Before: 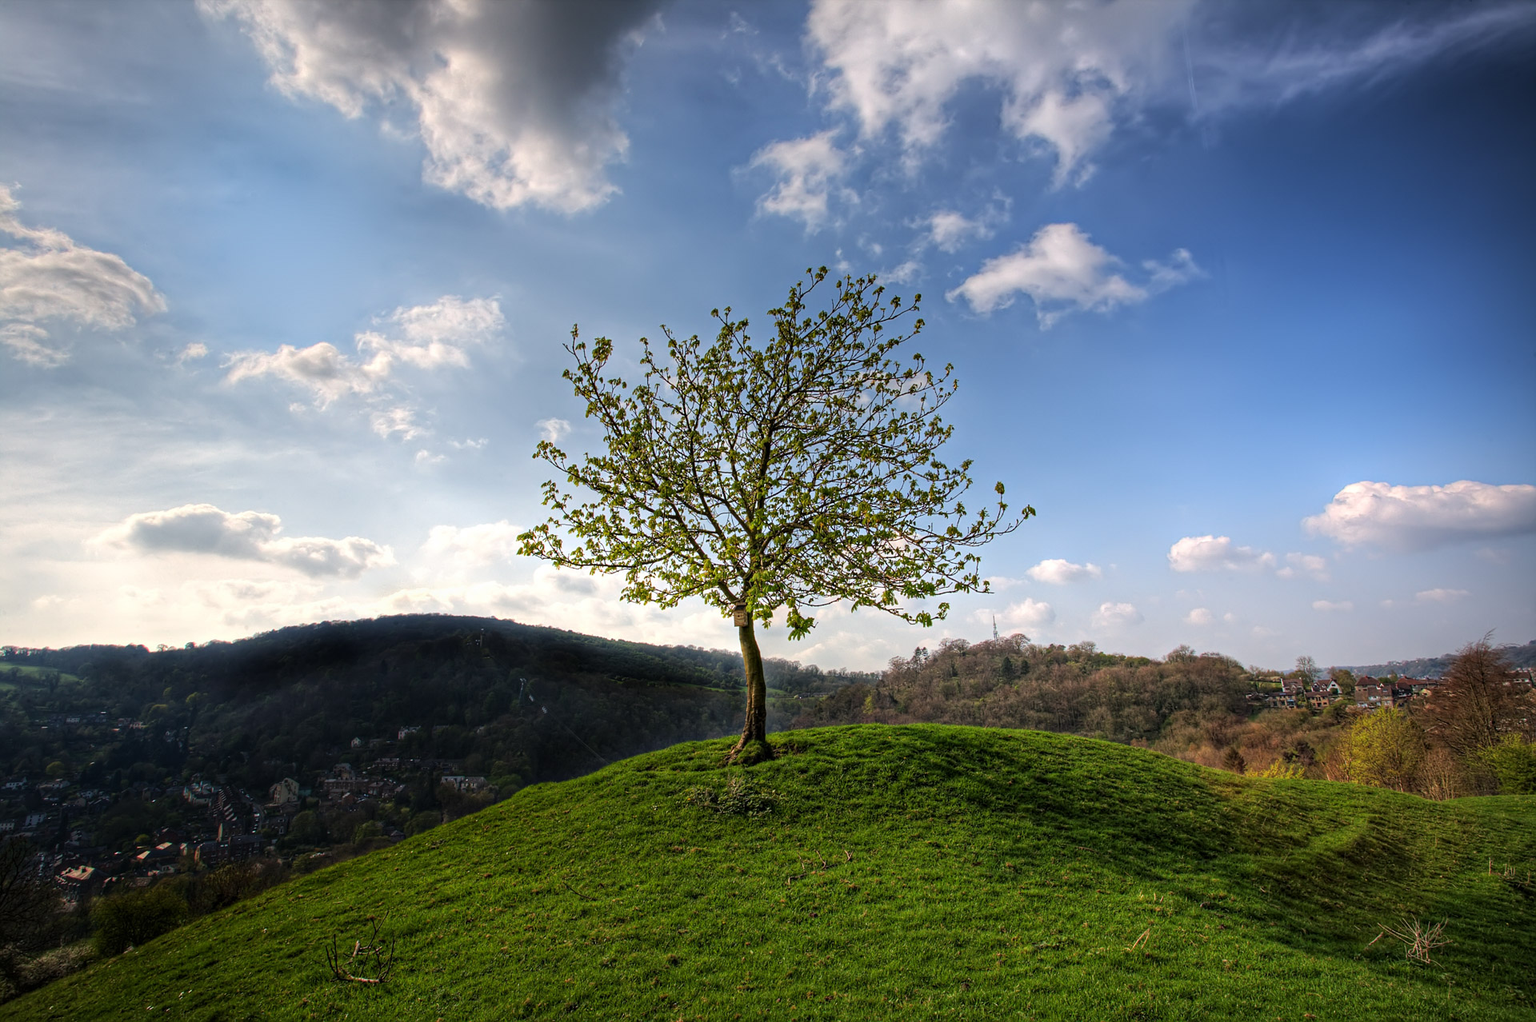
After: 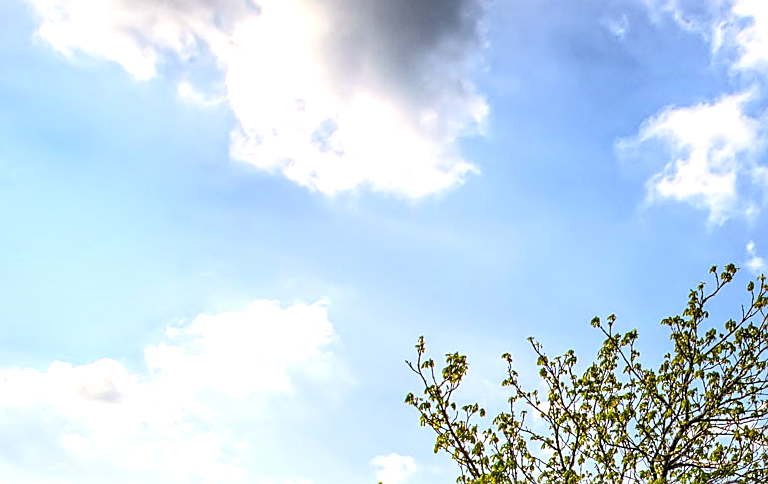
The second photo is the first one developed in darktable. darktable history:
crop: left 15.564%, top 5.449%, right 44.403%, bottom 56.662%
tone curve: curves: ch0 [(0, 0.003) (0.117, 0.101) (0.257, 0.246) (0.408, 0.432) (0.632, 0.716) (0.795, 0.884) (1, 1)]; ch1 [(0, 0) (0.227, 0.197) (0.405, 0.421) (0.501, 0.501) (0.522, 0.526) (0.546, 0.564) (0.589, 0.602) (0.696, 0.761) (0.976, 0.992)]; ch2 [(0, 0) (0.208, 0.176) (0.377, 0.38) (0.5, 0.5) (0.537, 0.534) (0.571, 0.577) (0.627, 0.64) (0.698, 0.76) (1, 1)]
color correction: highlights a* 0.705, highlights b* 2.81, saturation 1.07
sharpen: on, module defaults
local contrast: highlights 61%, detail 143%, midtone range 0.425
exposure: exposure 0.946 EV, compensate exposure bias true, compensate highlight preservation false
